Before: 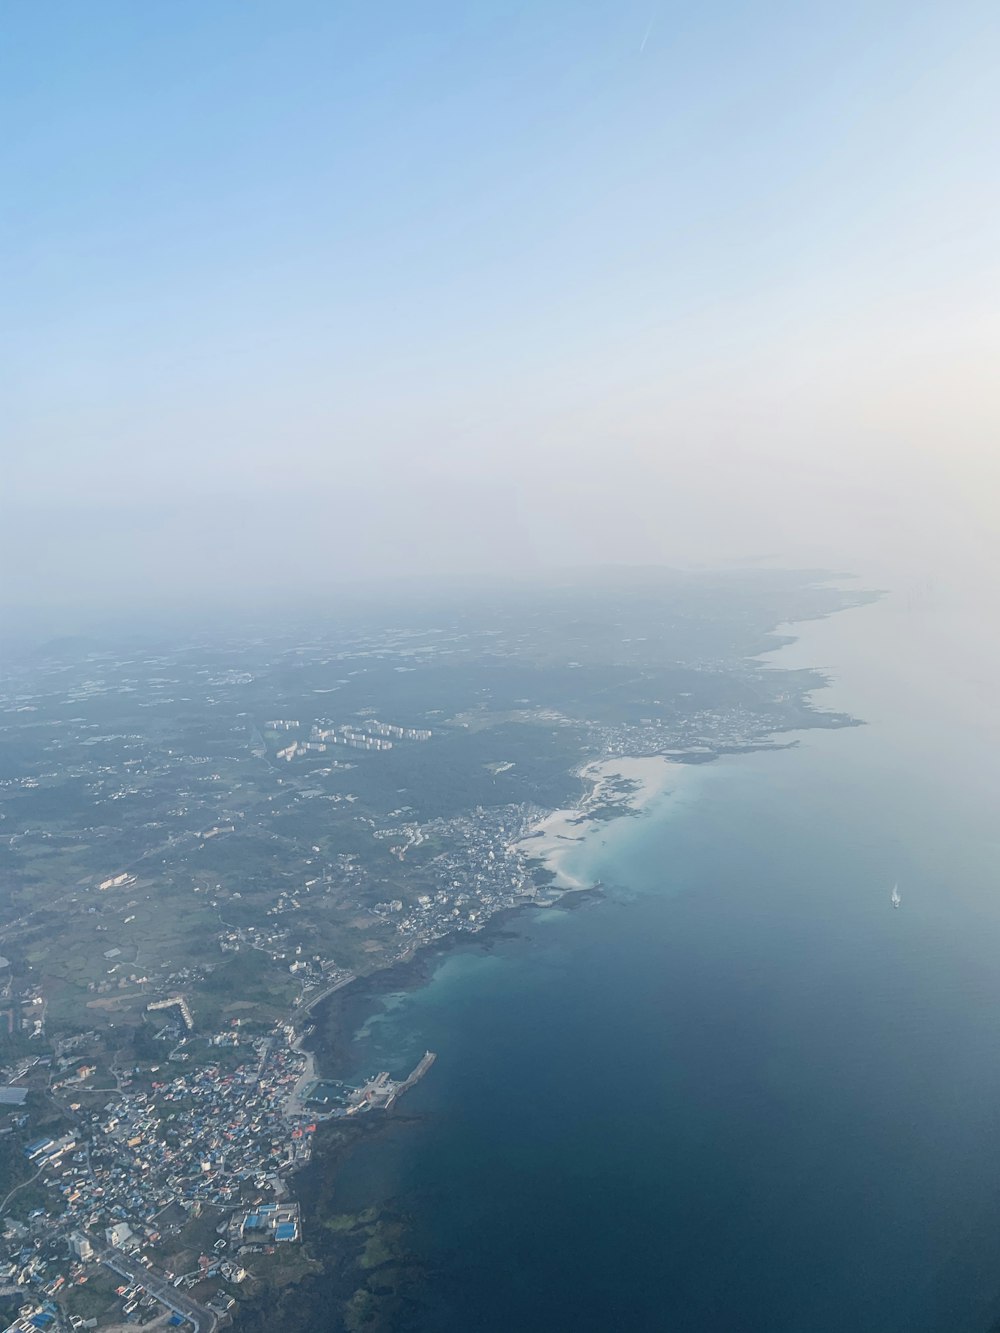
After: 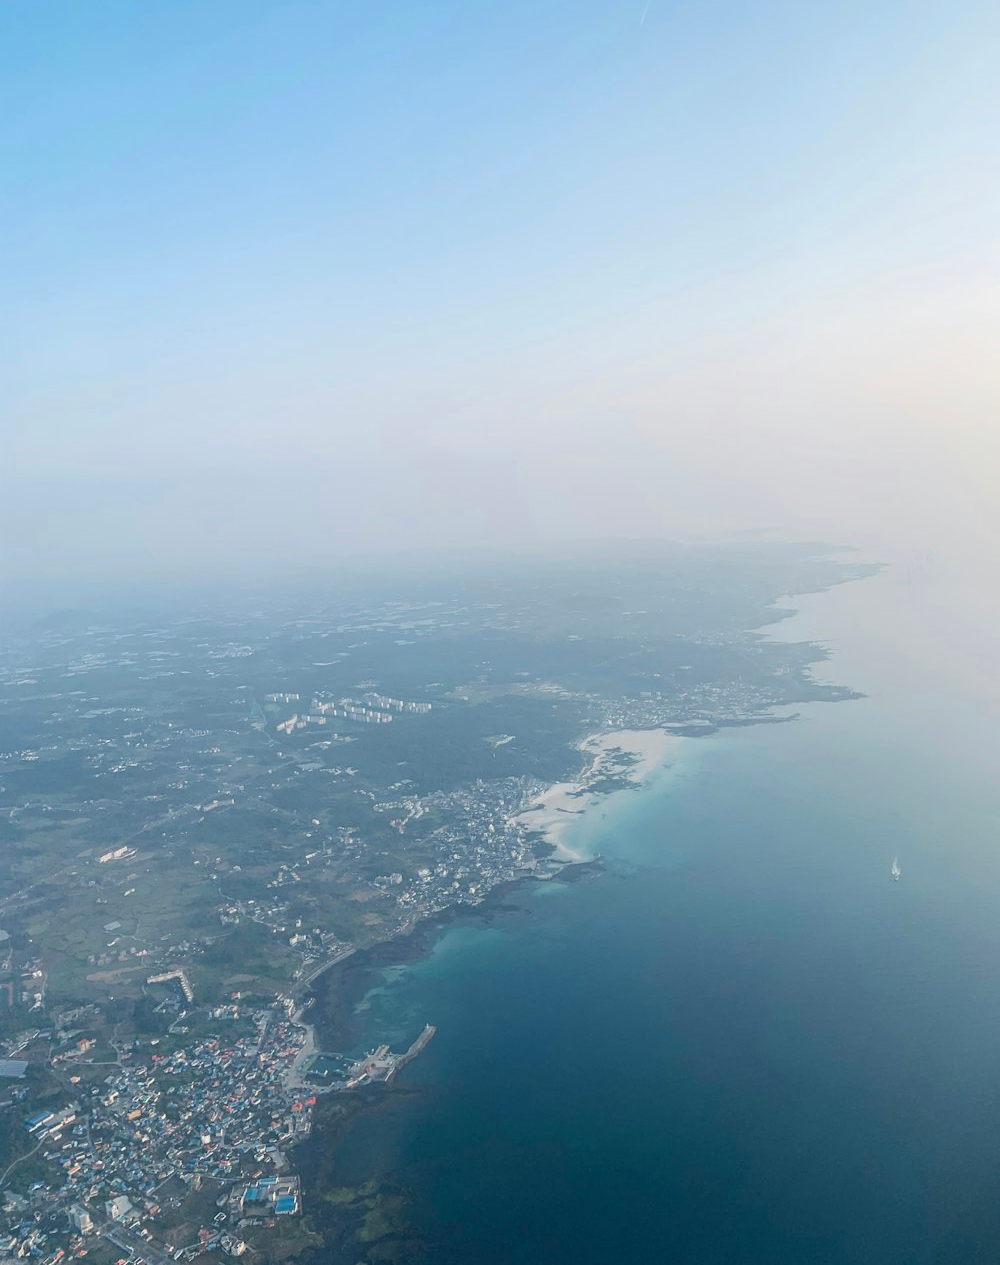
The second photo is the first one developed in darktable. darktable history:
crop and rotate: top 2.073%, bottom 3.015%
